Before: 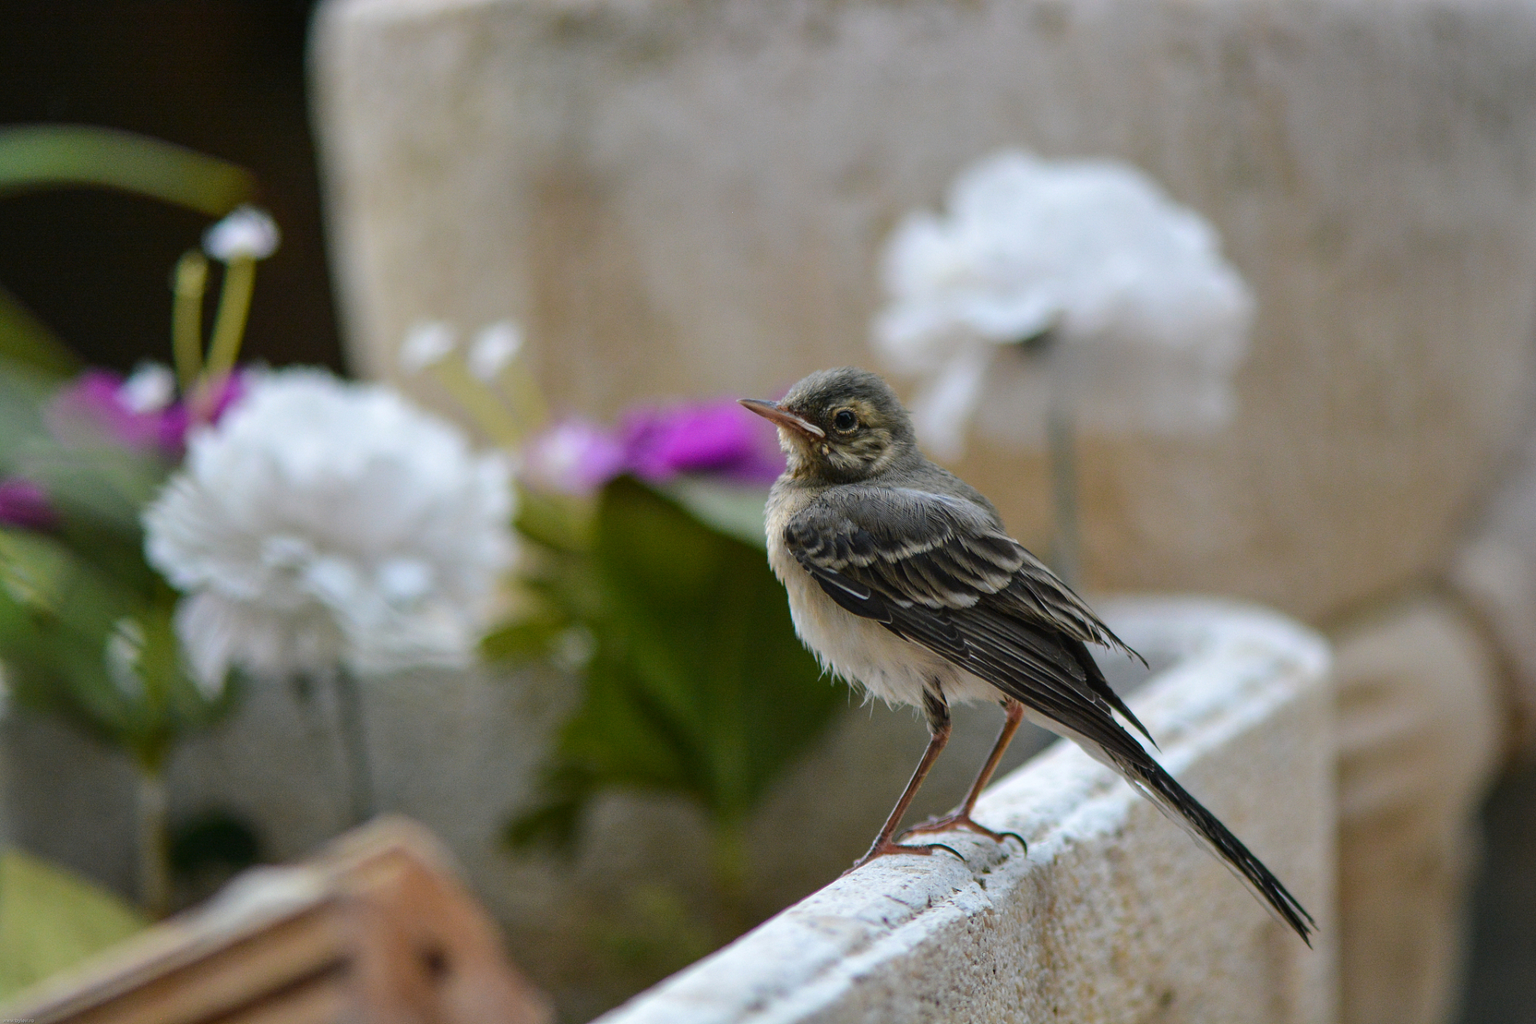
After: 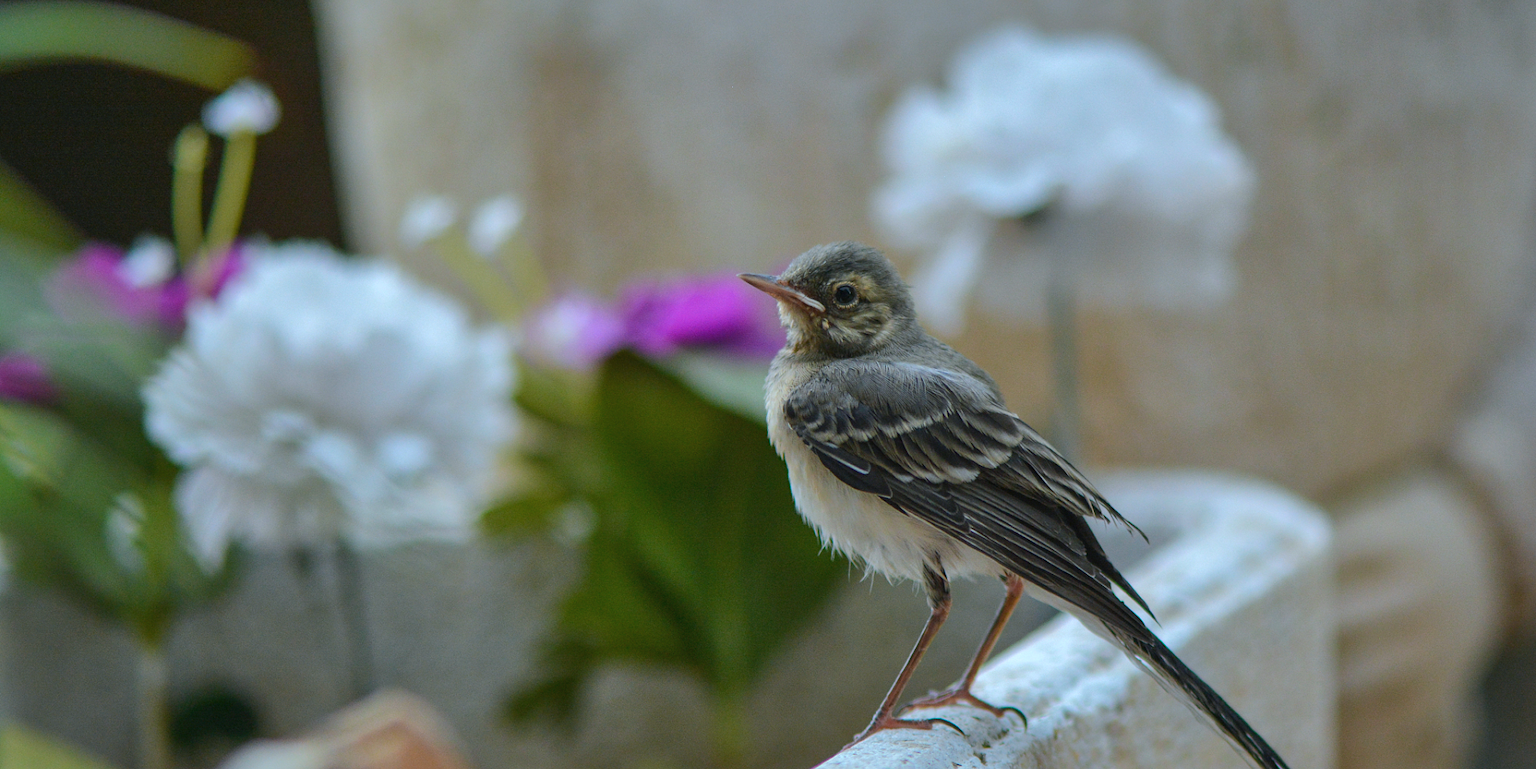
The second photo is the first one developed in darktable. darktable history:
color calibration: illuminant Planckian (black body), adaptation linear Bradford (ICC v4), x 0.364, y 0.367, temperature 4410.26 K
crop and rotate: top 12.343%, bottom 12.497%
shadows and highlights: highlights -59.94
tone equalizer: -8 EV 0.092 EV, smoothing diameter 2.19%, edges refinement/feathering 23.87, mask exposure compensation -1.57 EV, filter diffusion 5
